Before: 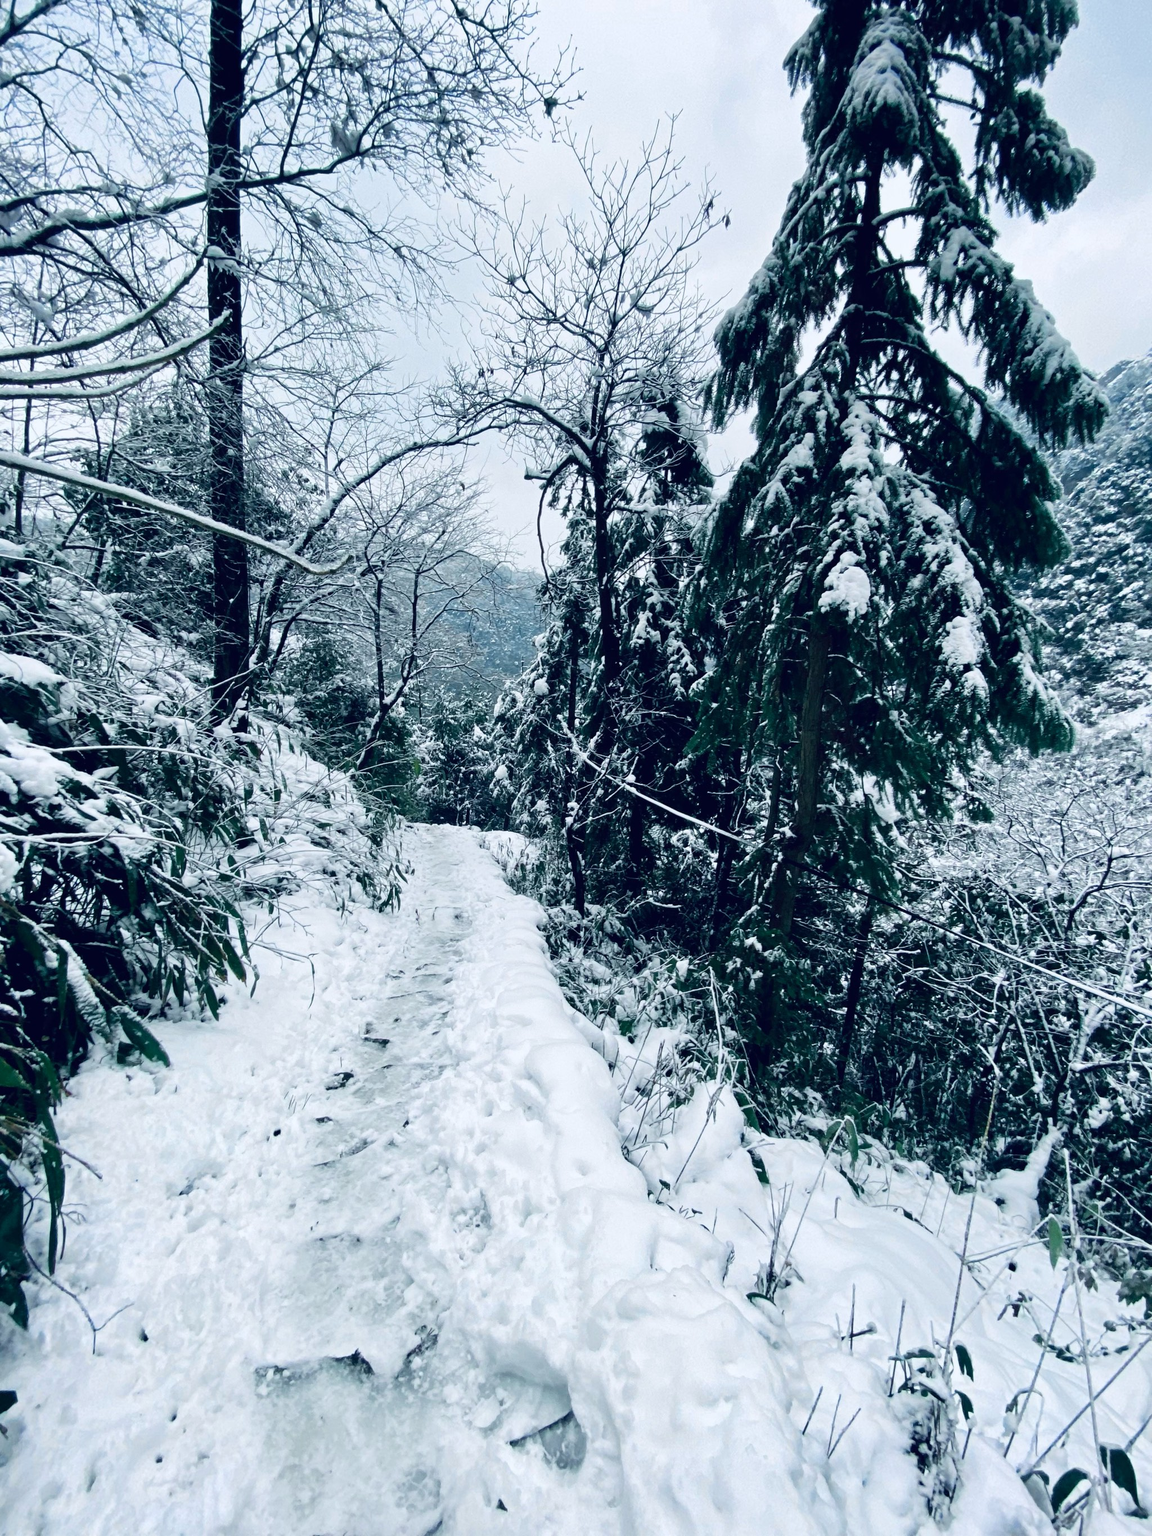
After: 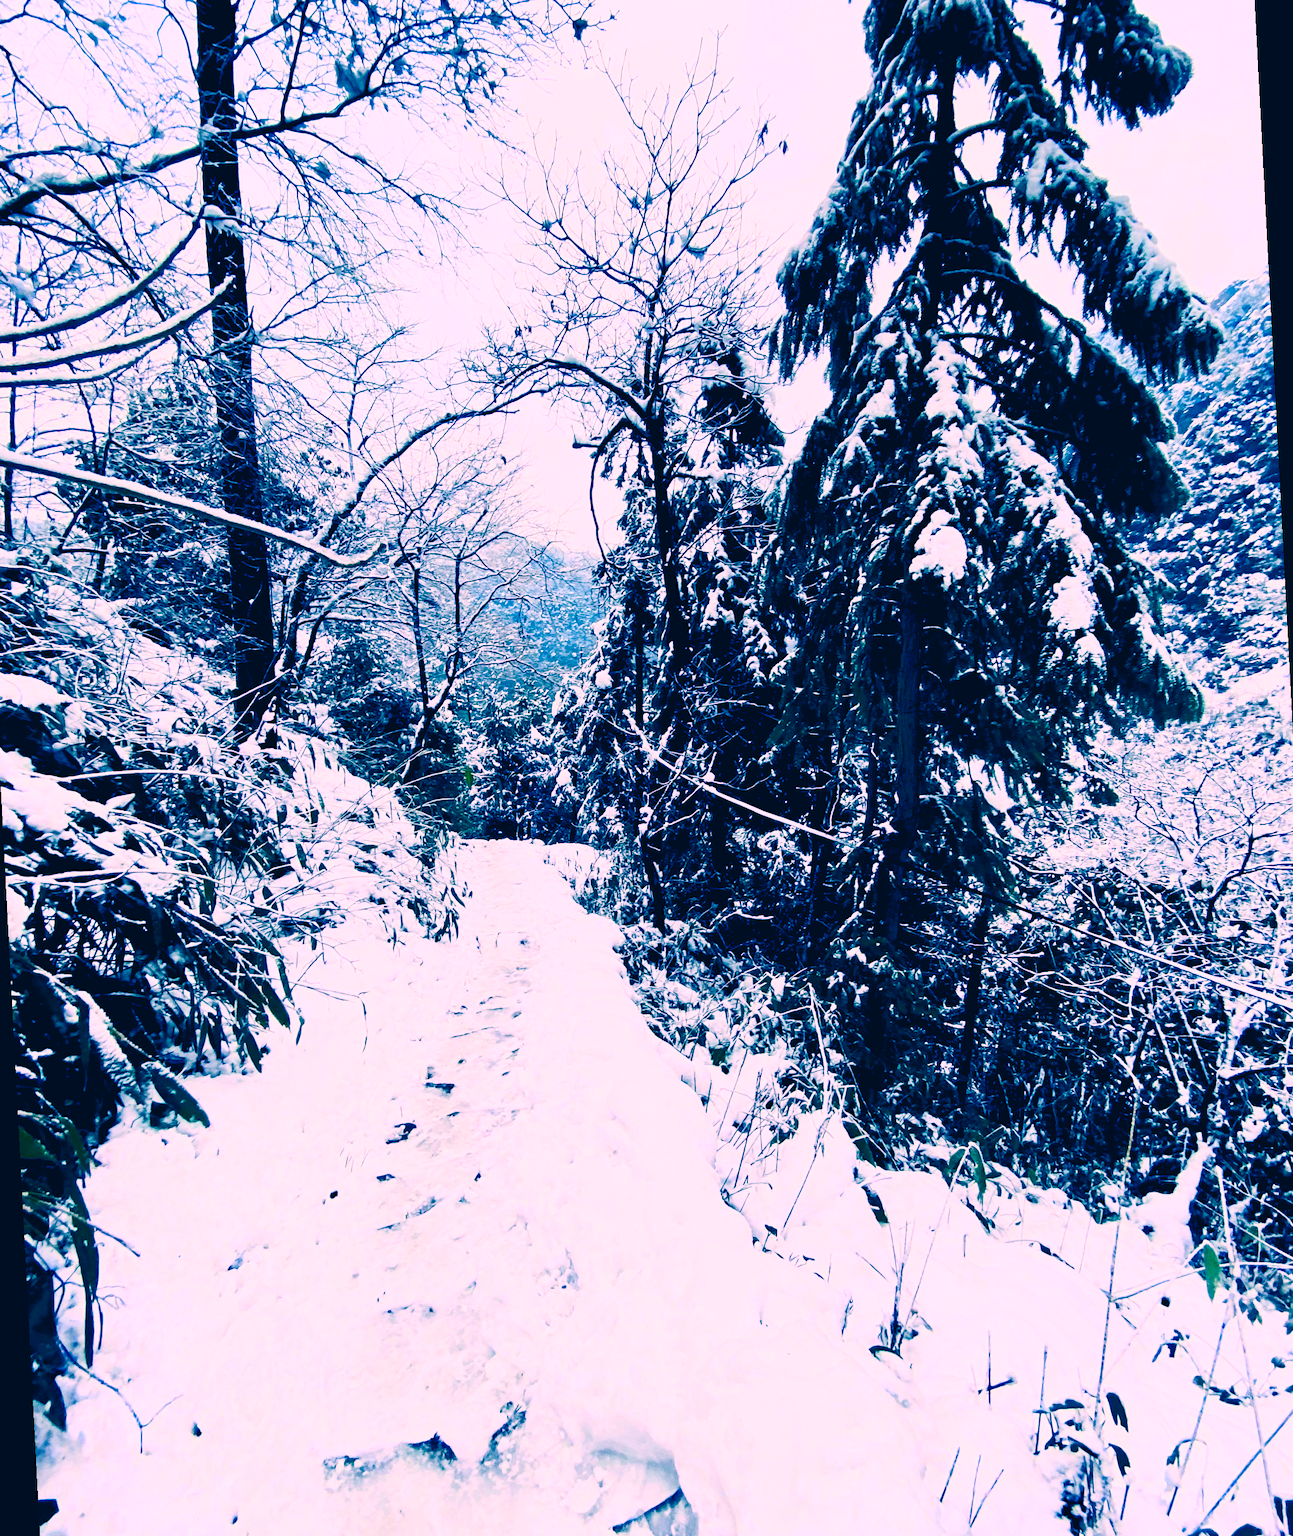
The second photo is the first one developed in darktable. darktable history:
contrast brightness saturation: contrast 0.39, brightness 0.1
rotate and perspective: rotation -3°, crop left 0.031, crop right 0.968, crop top 0.07, crop bottom 0.93
color balance rgb: shadows lift › chroma 3%, shadows lift › hue 240.84°, highlights gain › chroma 3%, highlights gain › hue 73.2°, global offset › luminance -0.5%, perceptual saturation grading › global saturation 20%, perceptual saturation grading › highlights -25%, perceptual saturation grading › shadows 50%, global vibrance 25.26%
color correction: highlights a* 17.03, highlights b* 0.205, shadows a* -15.38, shadows b* -14.56, saturation 1.5
